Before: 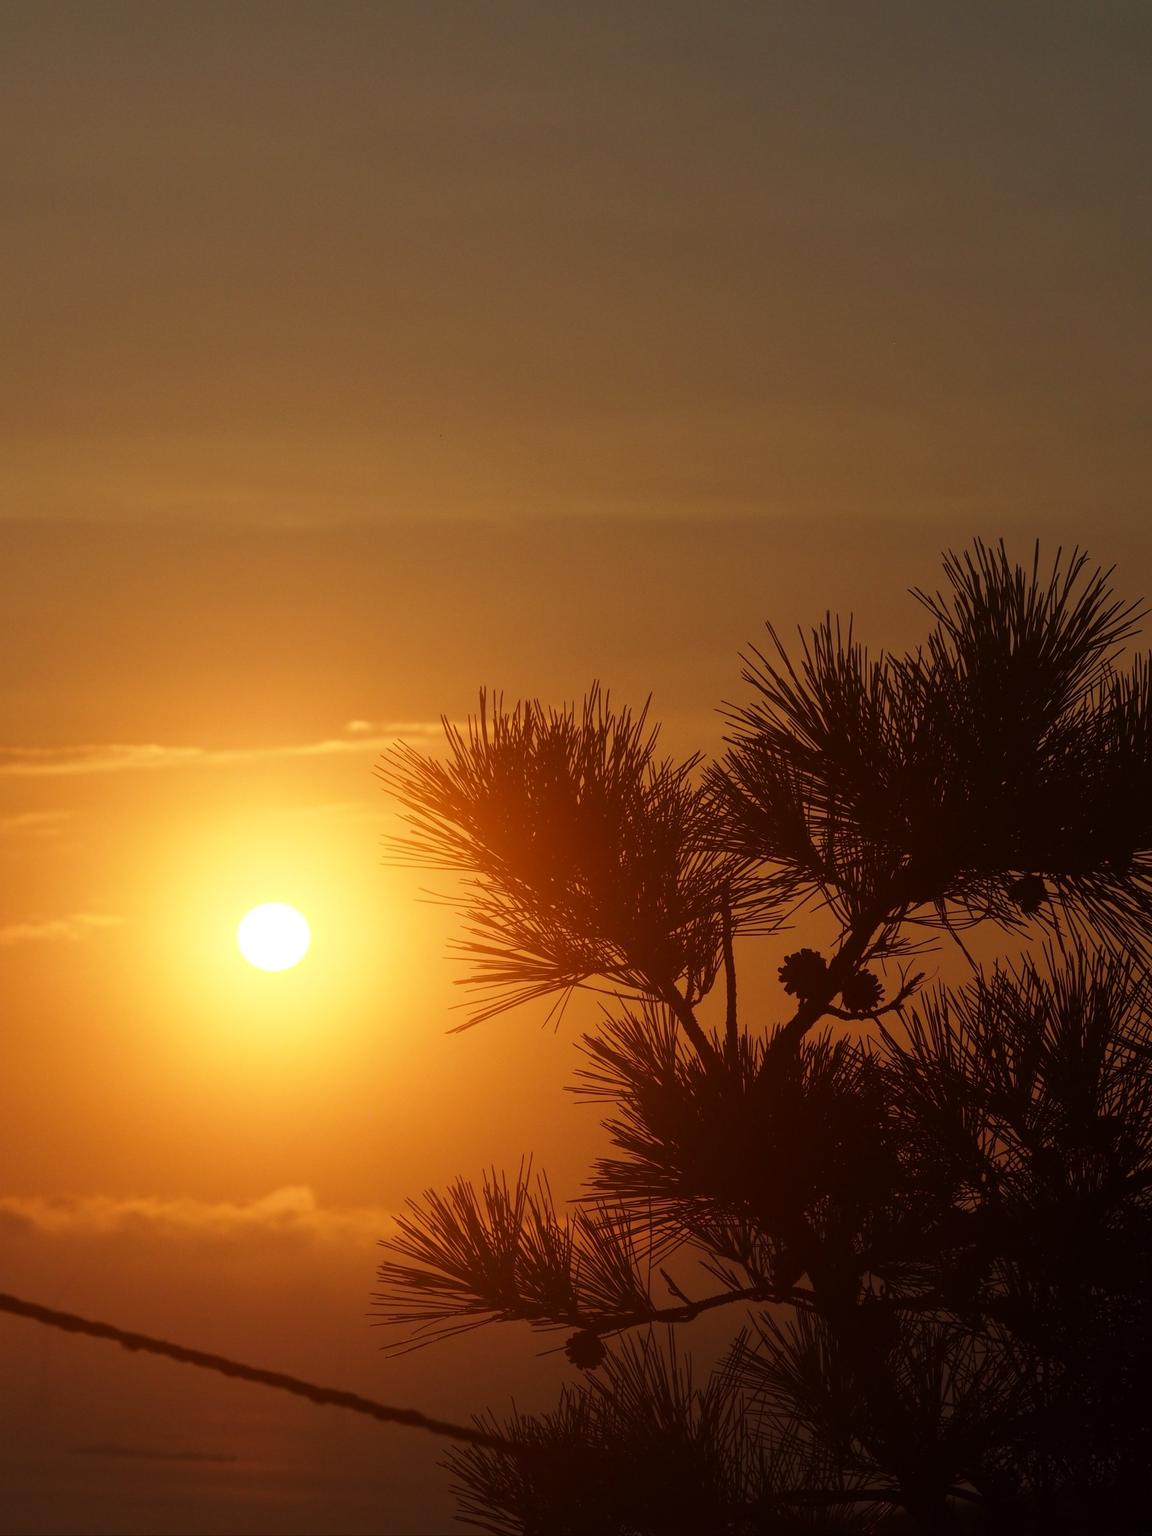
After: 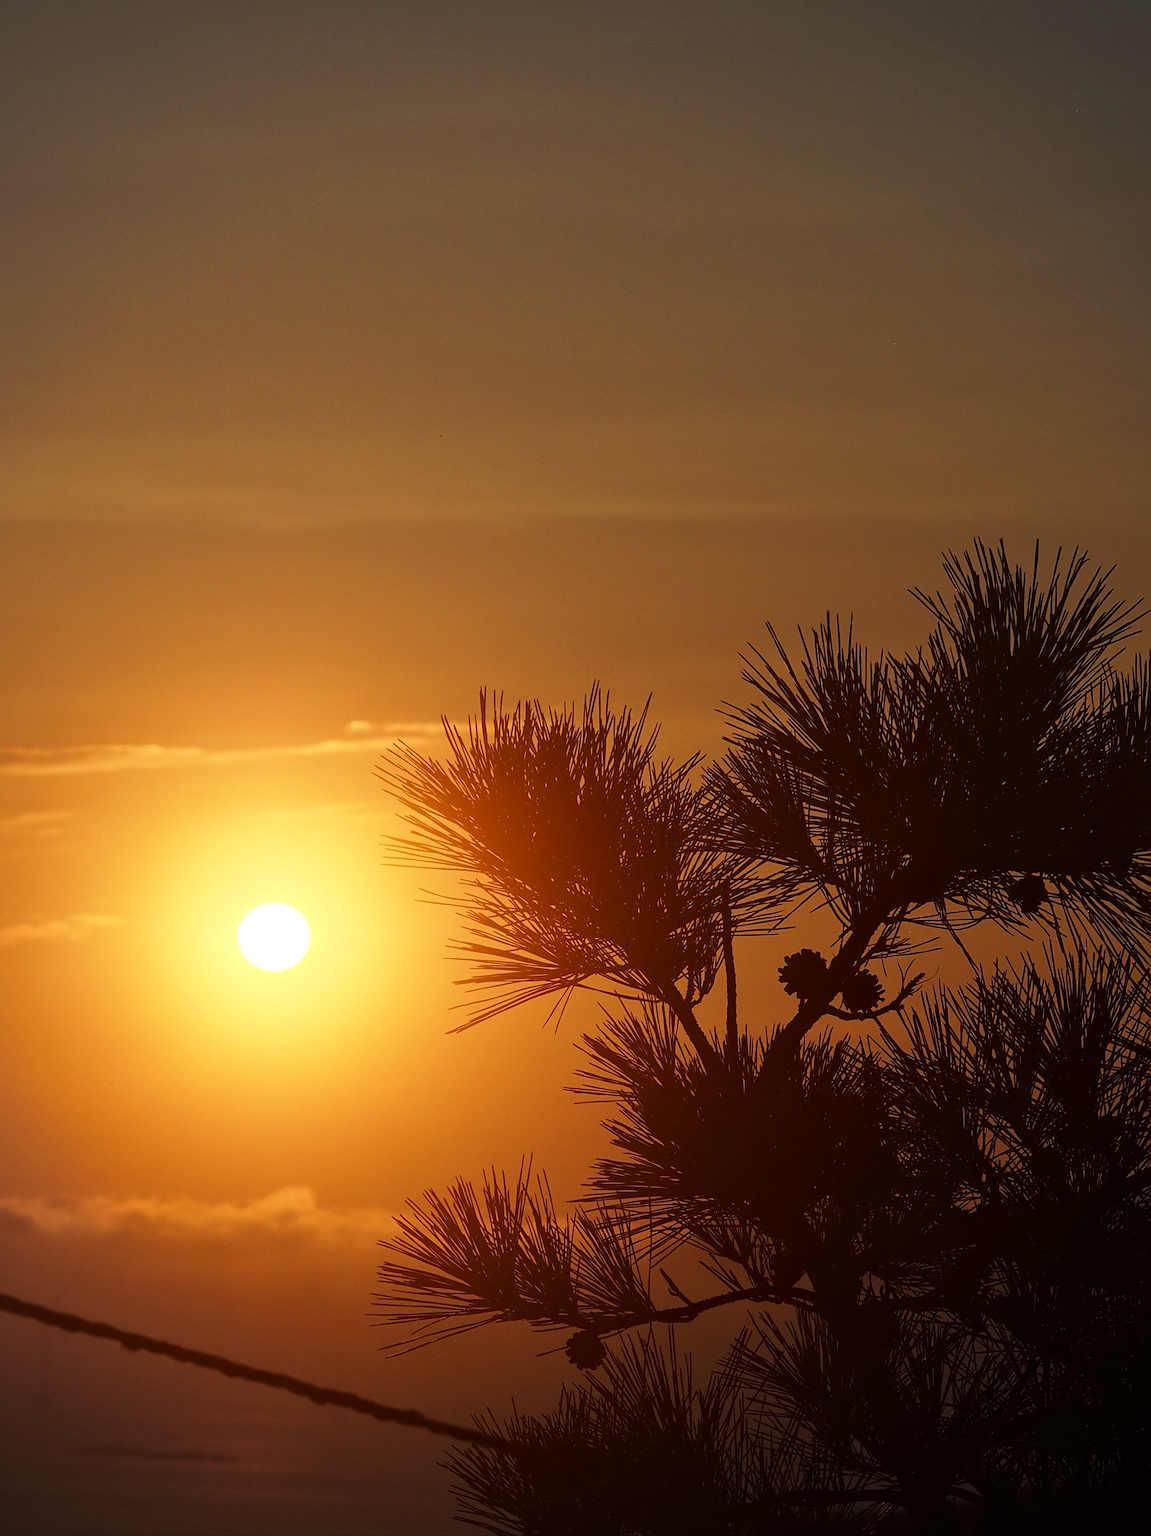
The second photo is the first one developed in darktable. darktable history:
vignetting: fall-off radius 60.92%
local contrast: mode bilateral grid, contrast 20, coarseness 50, detail 120%, midtone range 0.2
sharpen: on, module defaults
